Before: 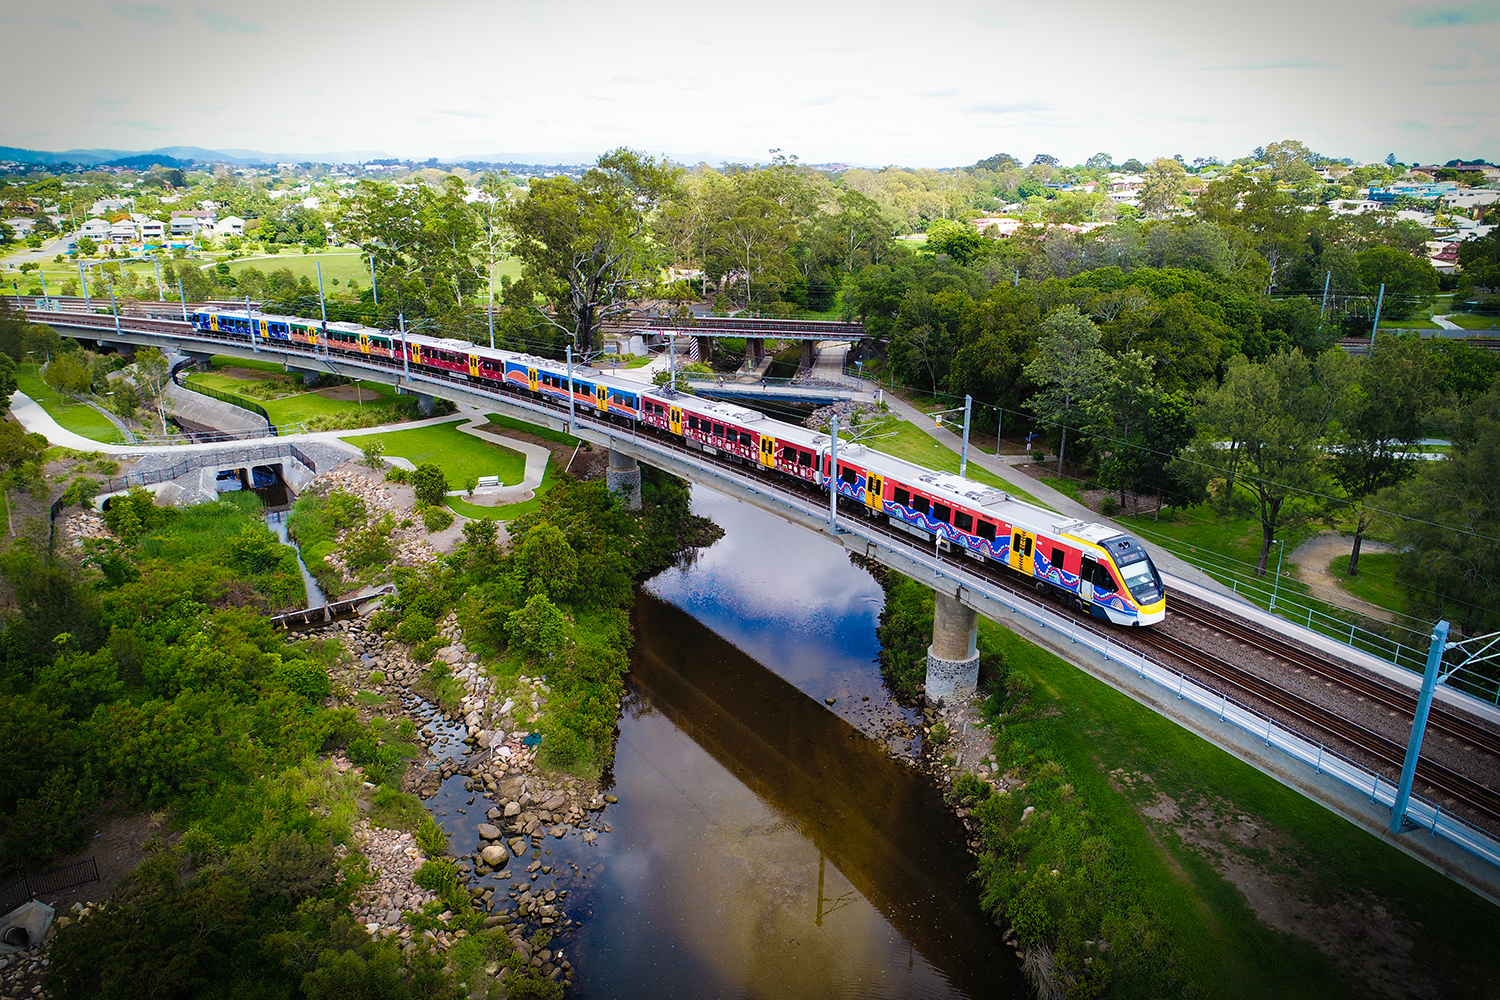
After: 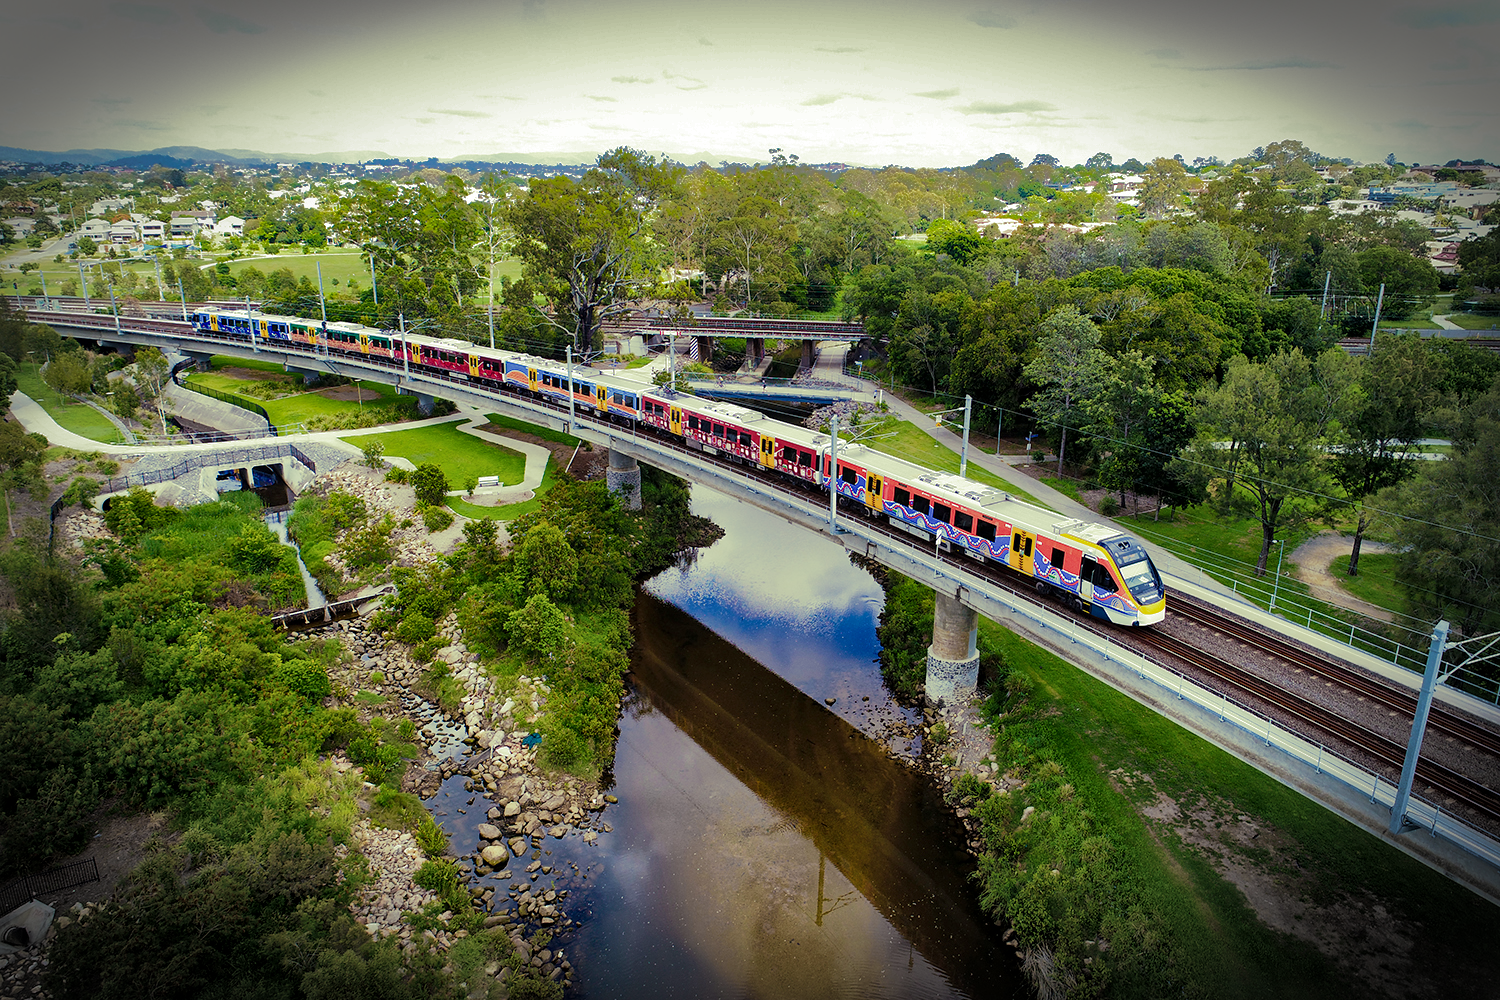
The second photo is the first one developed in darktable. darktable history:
local contrast: mode bilateral grid, contrast 20, coarseness 50, detail 150%, midtone range 0.2
split-toning: shadows › hue 290.82°, shadows › saturation 0.34, highlights › saturation 0.38, balance 0, compress 50%
shadows and highlights: shadows 38.43, highlights -74.54
vignetting: automatic ratio true
